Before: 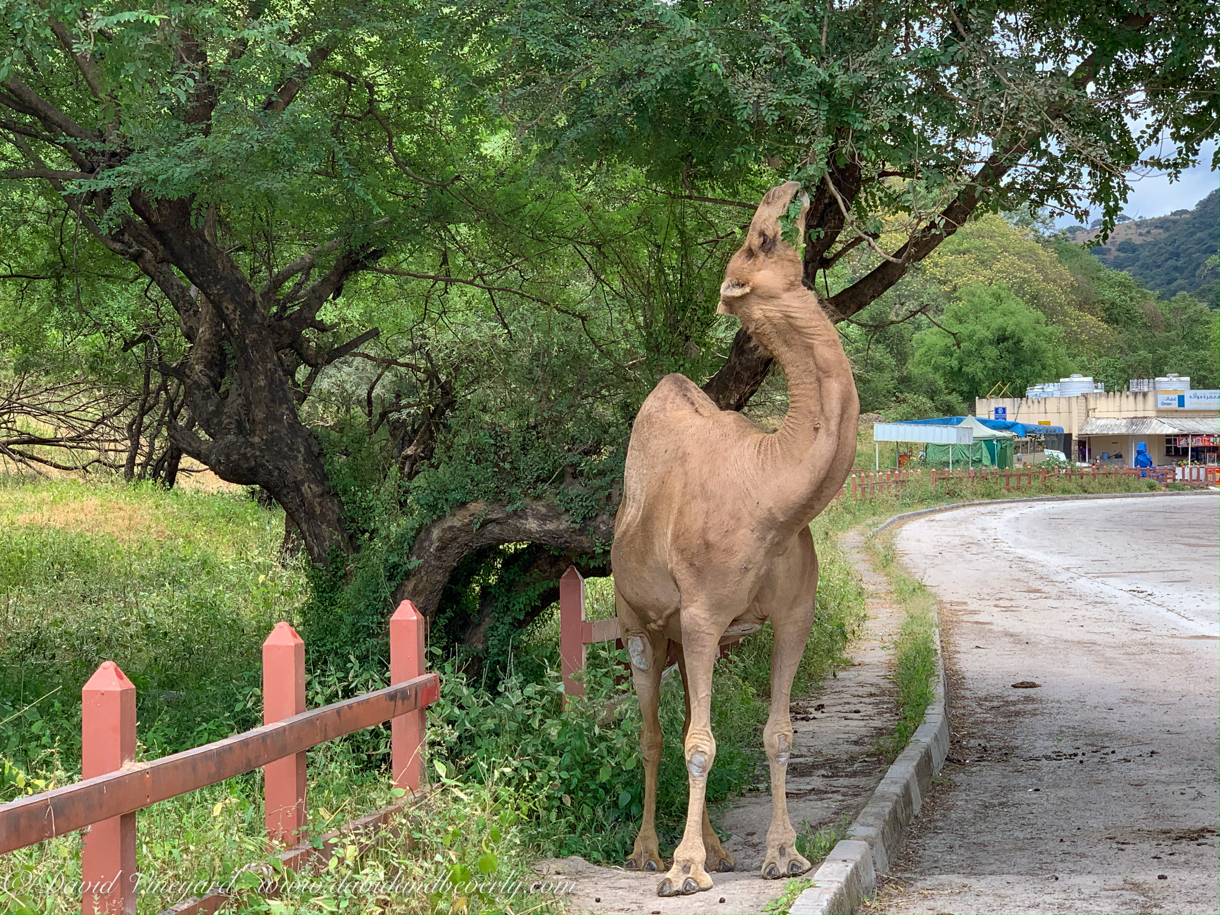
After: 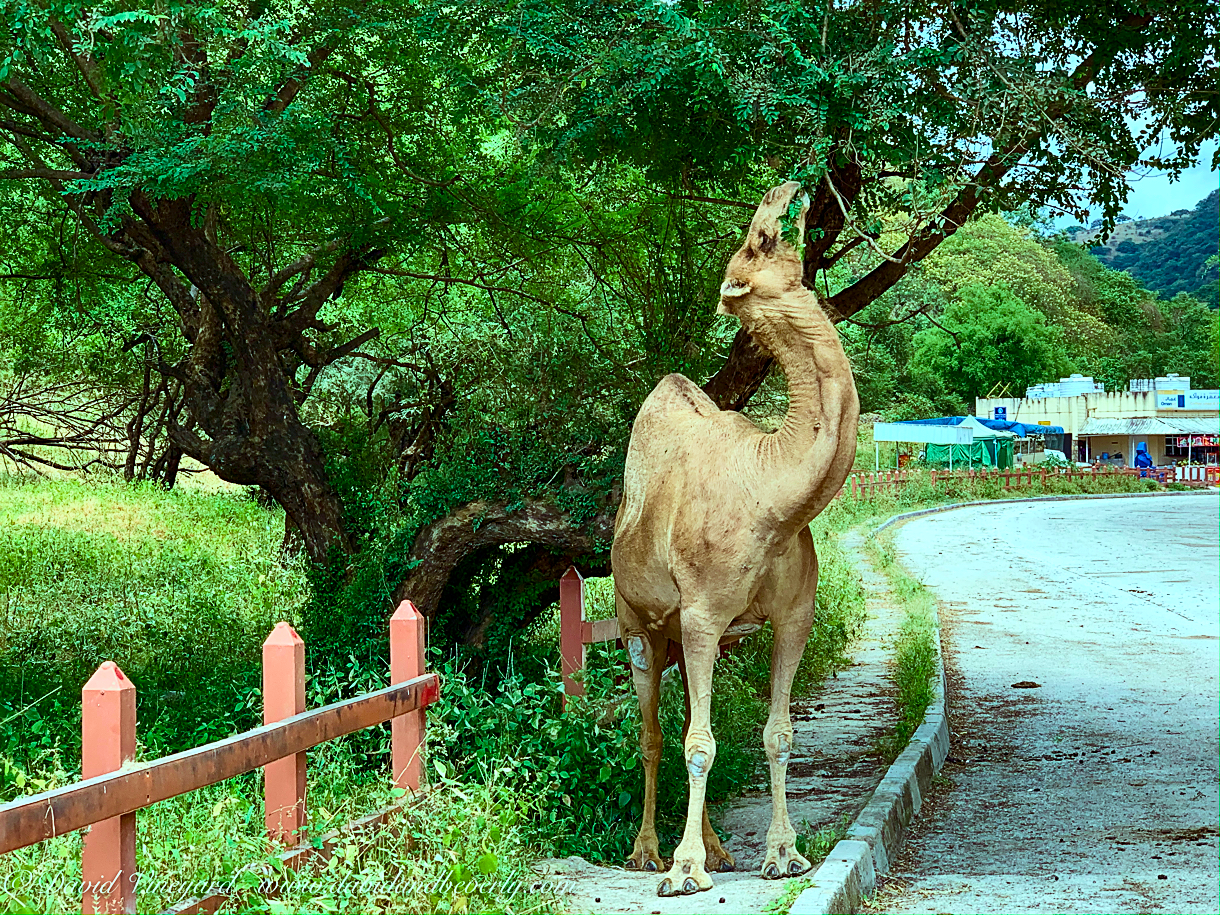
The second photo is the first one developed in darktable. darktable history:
sharpen: amount 0.492
contrast brightness saturation: contrast 0.288
color balance rgb: highlights gain › chroma 5.436%, highlights gain › hue 197.02°, perceptual saturation grading › global saturation 0.9%, perceptual saturation grading › mid-tones 6.454%, perceptual saturation grading › shadows 72.368%, global vibrance 20%
velvia: strength 27.12%
